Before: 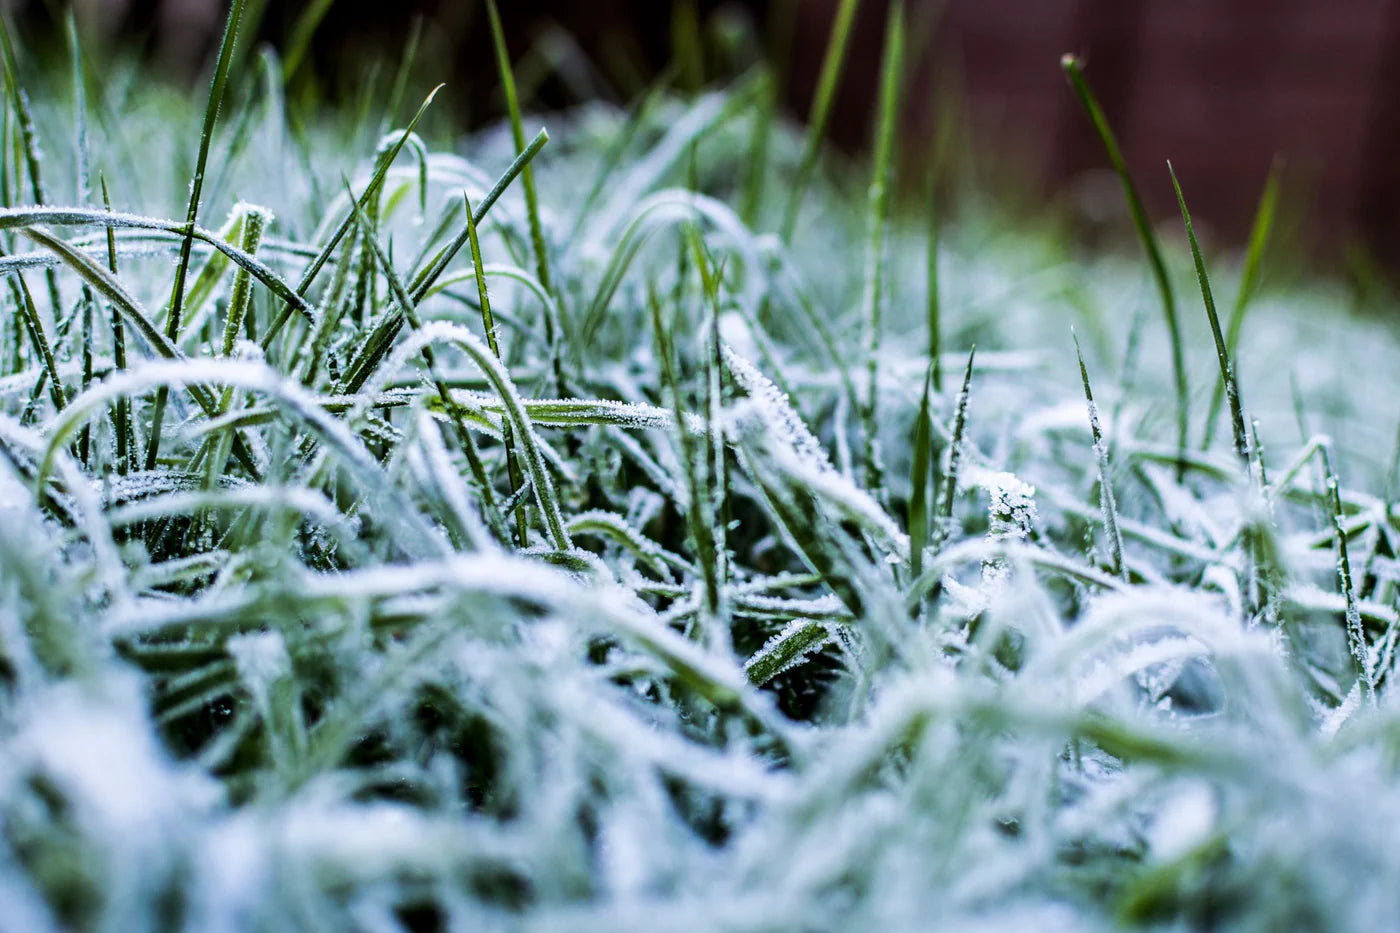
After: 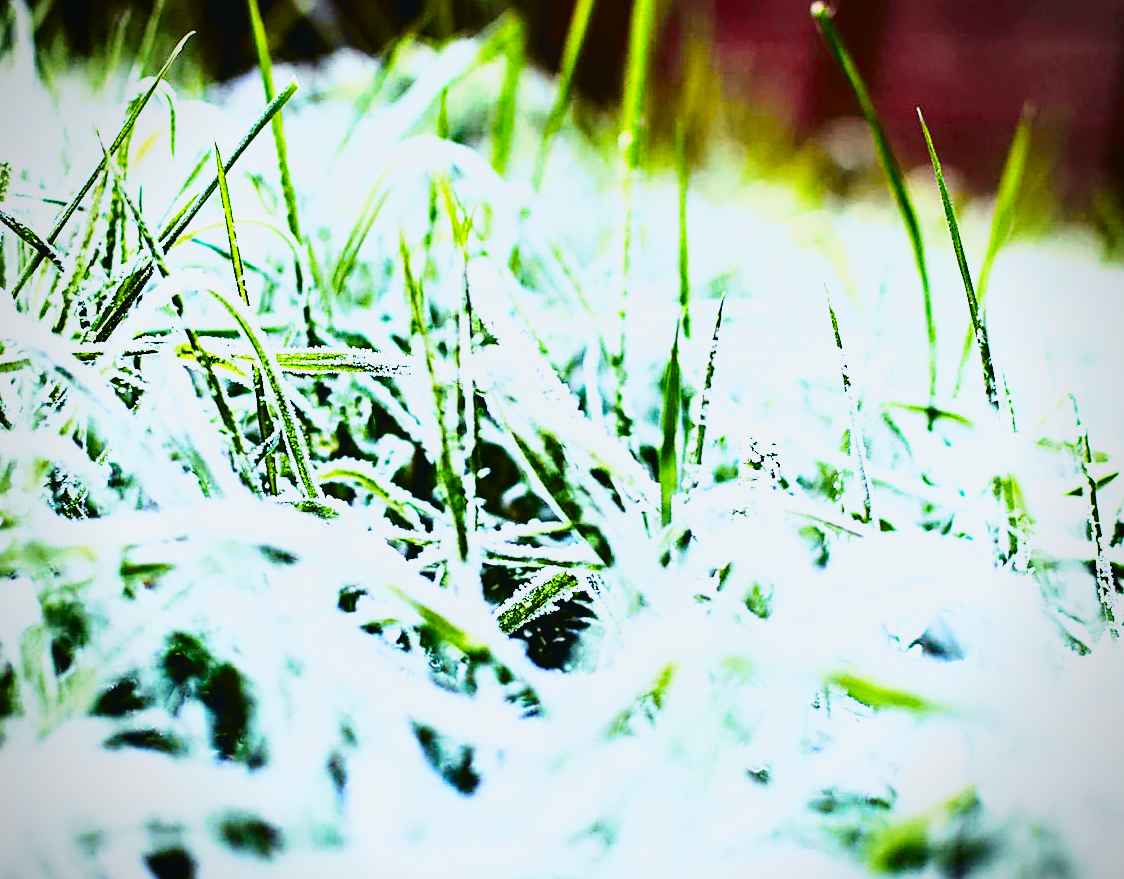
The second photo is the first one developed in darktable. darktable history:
white balance: red 1.009, blue 0.985
vignetting: on, module defaults
tone curve: curves: ch0 [(0, 0.029) (0.087, 0.084) (0.227, 0.239) (0.46, 0.576) (0.657, 0.796) (0.861, 0.932) (0.997, 0.951)]; ch1 [(0, 0) (0.353, 0.344) (0.45, 0.46) (0.502, 0.494) (0.534, 0.523) (0.573, 0.576) (0.602, 0.631) (0.647, 0.669) (1, 1)]; ch2 [(0, 0) (0.333, 0.346) (0.385, 0.395) (0.44, 0.466) (0.5, 0.493) (0.521, 0.56) (0.553, 0.579) (0.573, 0.599) (0.667, 0.777) (1, 1)], color space Lab, independent channels, preserve colors none
color balance rgb: shadows lift › chroma 1%, shadows lift › hue 113°, highlights gain › chroma 0.2%, highlights gain › hue 333°, perceptual saturation grading › global saturation 20%, perceptual saturation grading › highlights -50%, perceptual saturation grading › shadows 25%, contrast -10%
base curve: curves: ch0 [(0, 0) (0.007, 0.004) (0.027, 0.03) (0.046, 0.07) (0.207, 0.54) (0.442, 0.872) (0.673, 0.972) (1, 1)], preserve colors none
crop and rotate: left 17.959%, top 5.771%, right 1.742%
local contrast: mode bilateral grid, contrast 100, coarseness 100, detail 94%, midtone range 0.2
sharpen: amount 0.575
